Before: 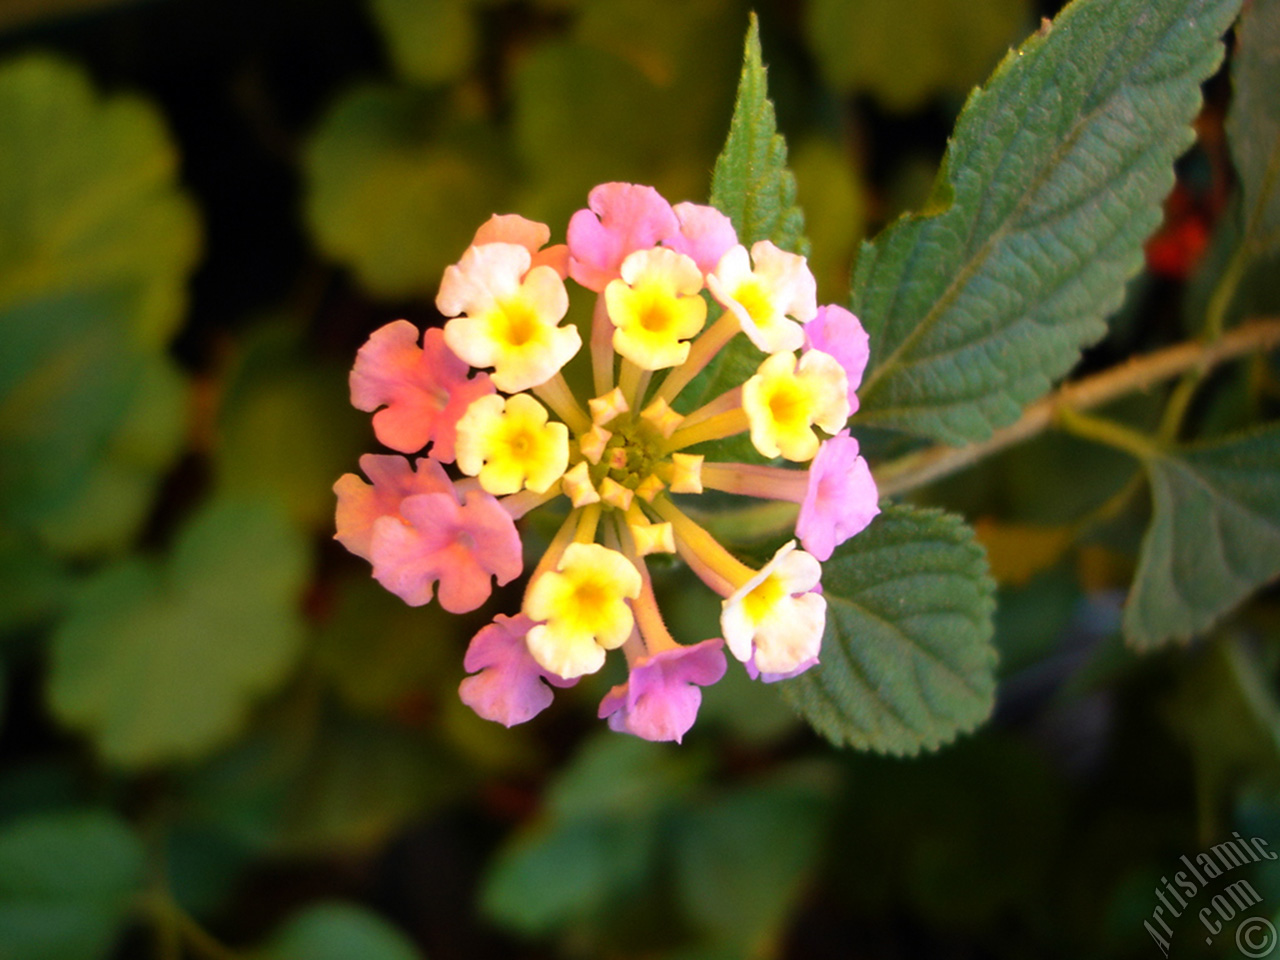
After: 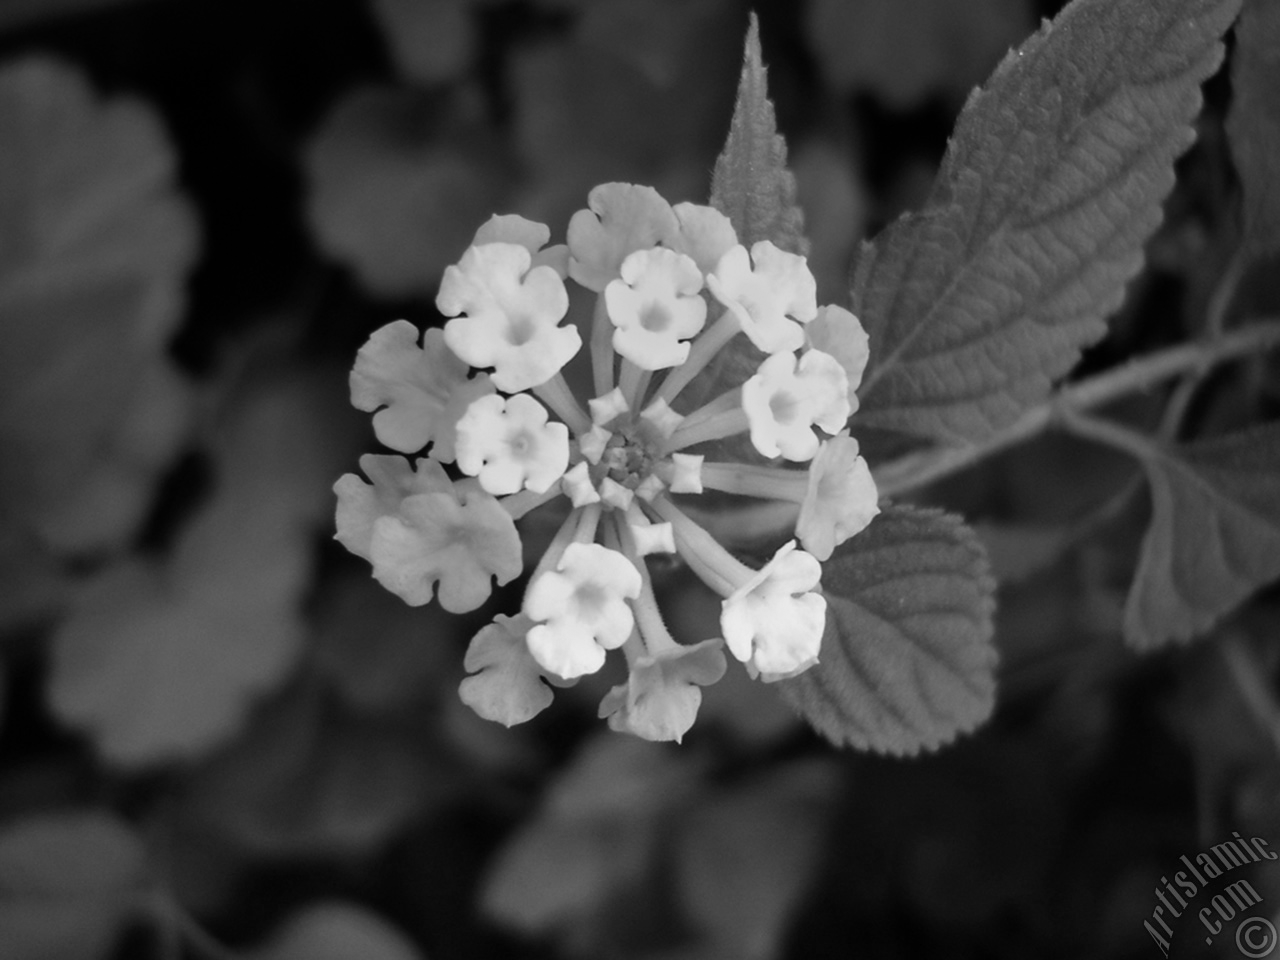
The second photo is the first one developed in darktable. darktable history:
monochrome: a 1.94, b -0.638
contrast brightness saturation: contrast 0.05
graduated density: hue 238.83°, saturation 50%
